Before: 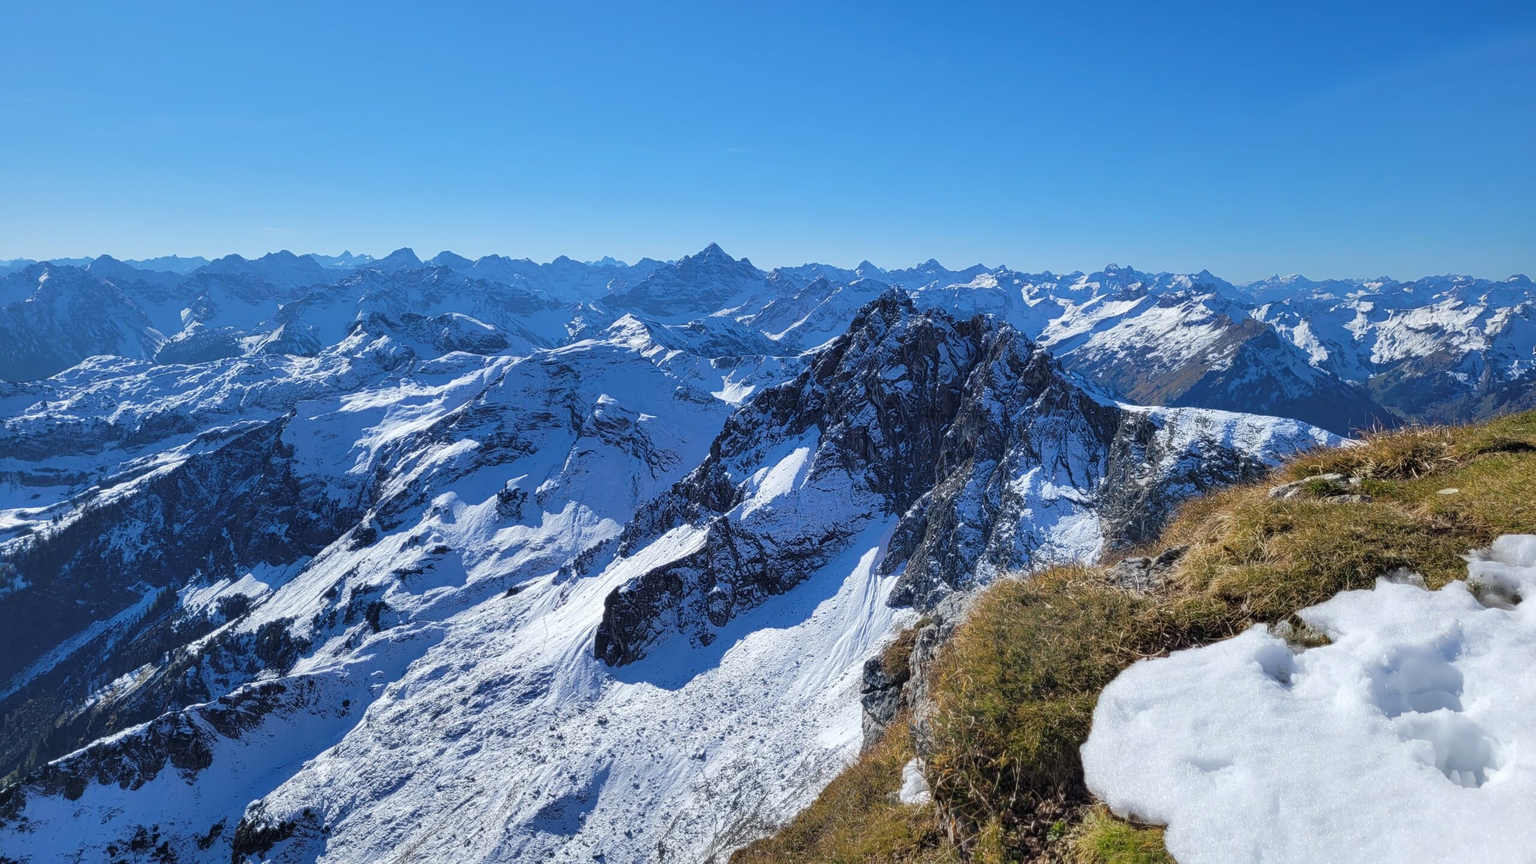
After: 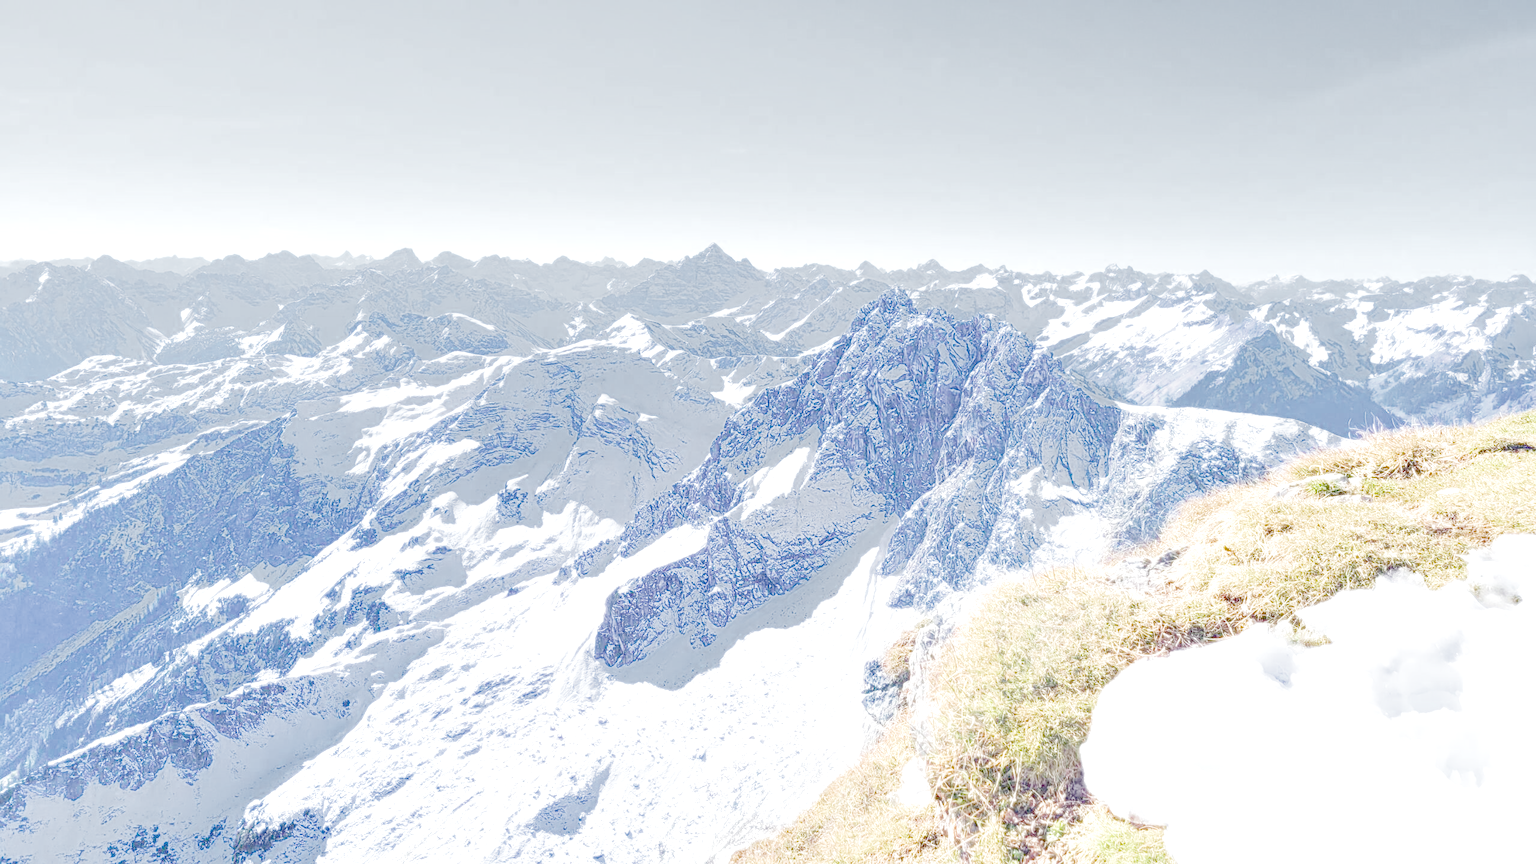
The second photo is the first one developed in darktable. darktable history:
exposure: exposure 0.6 EV, compensate highlight preservation false
local contrast: highlights 20%, detail 150%
color balance: output saturation 120%
filmic rgb: middle gray luminance 4.29%, black relative exposure -13 EV, white relative exposure 5 EV, threshold 6 EV, target black luminance 0%, hardness 5.19, latitude 59.69%, contrast 0.767, highlights saturation mix 5%, shadows ↔ highlights balance 25.95%, add noise in highlights 0, color science v3 (2019), use custom middle-gray values true, iterations of high-quality reconstruction 0, contrast in highlights soft, enable highlight reconstruction true
